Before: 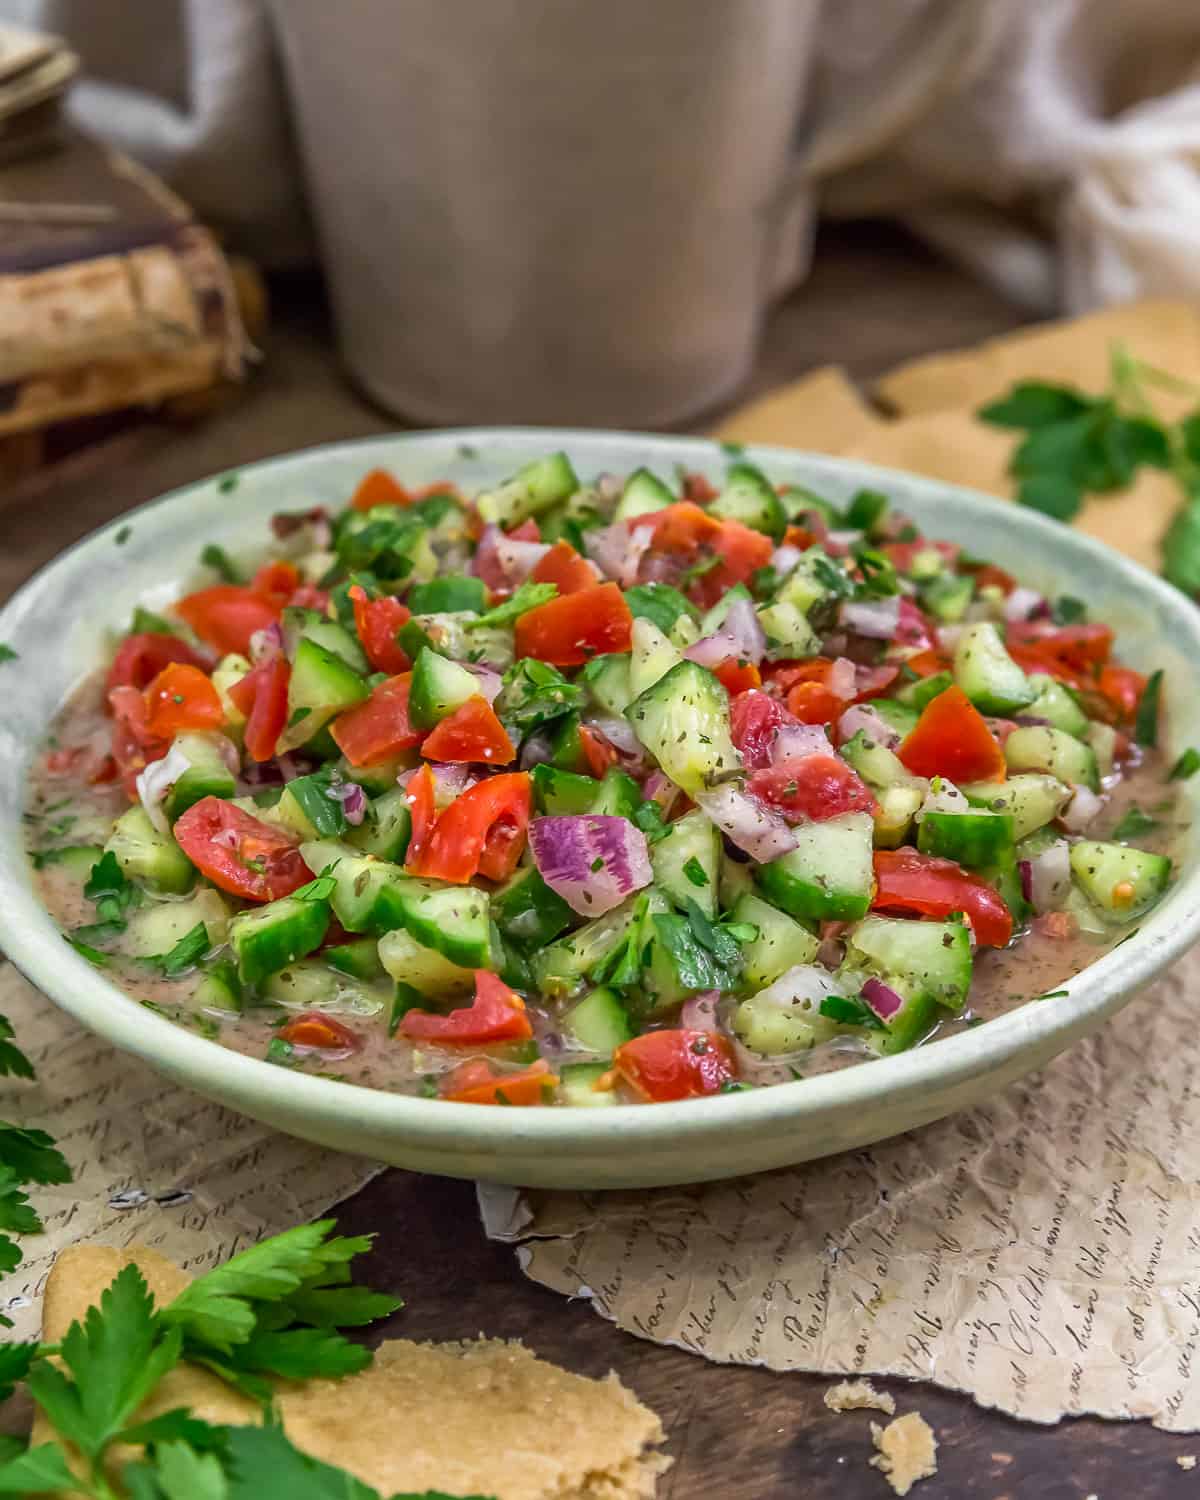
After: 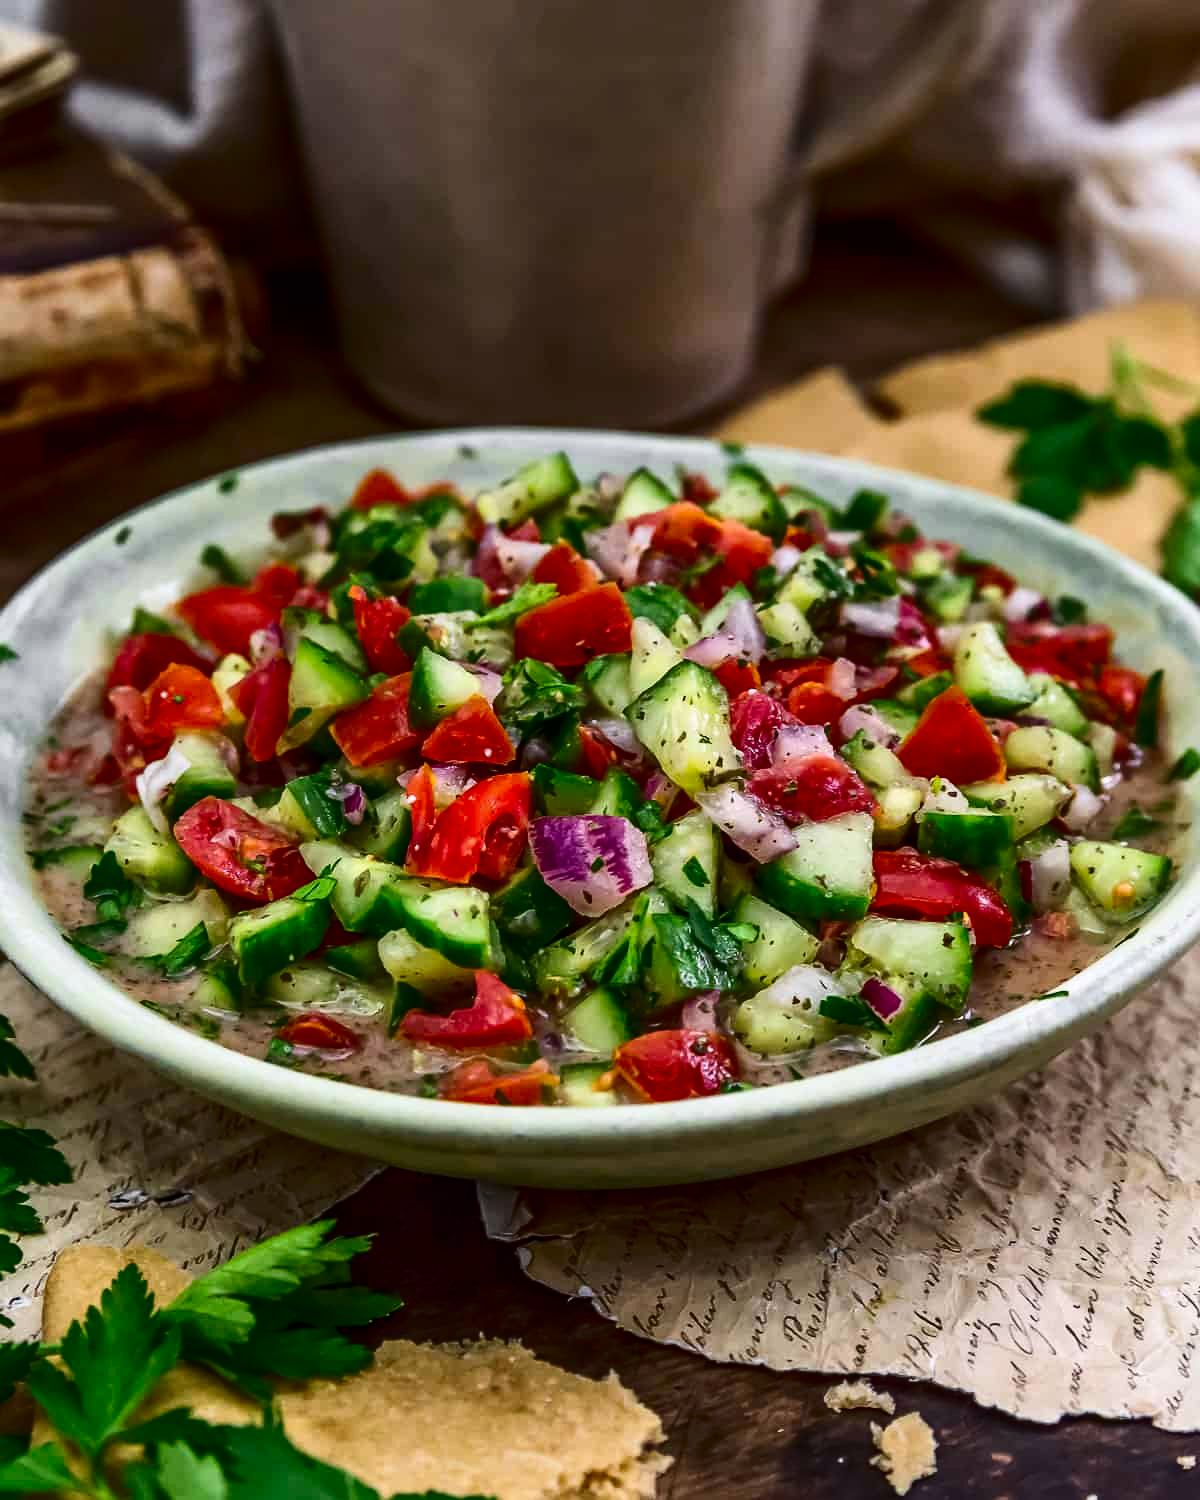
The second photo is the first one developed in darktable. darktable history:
contrast brightness saturation: contrast 0.24, brightness -0.24, saturation 0.14
white balance: red 1.004, blue 1.024
